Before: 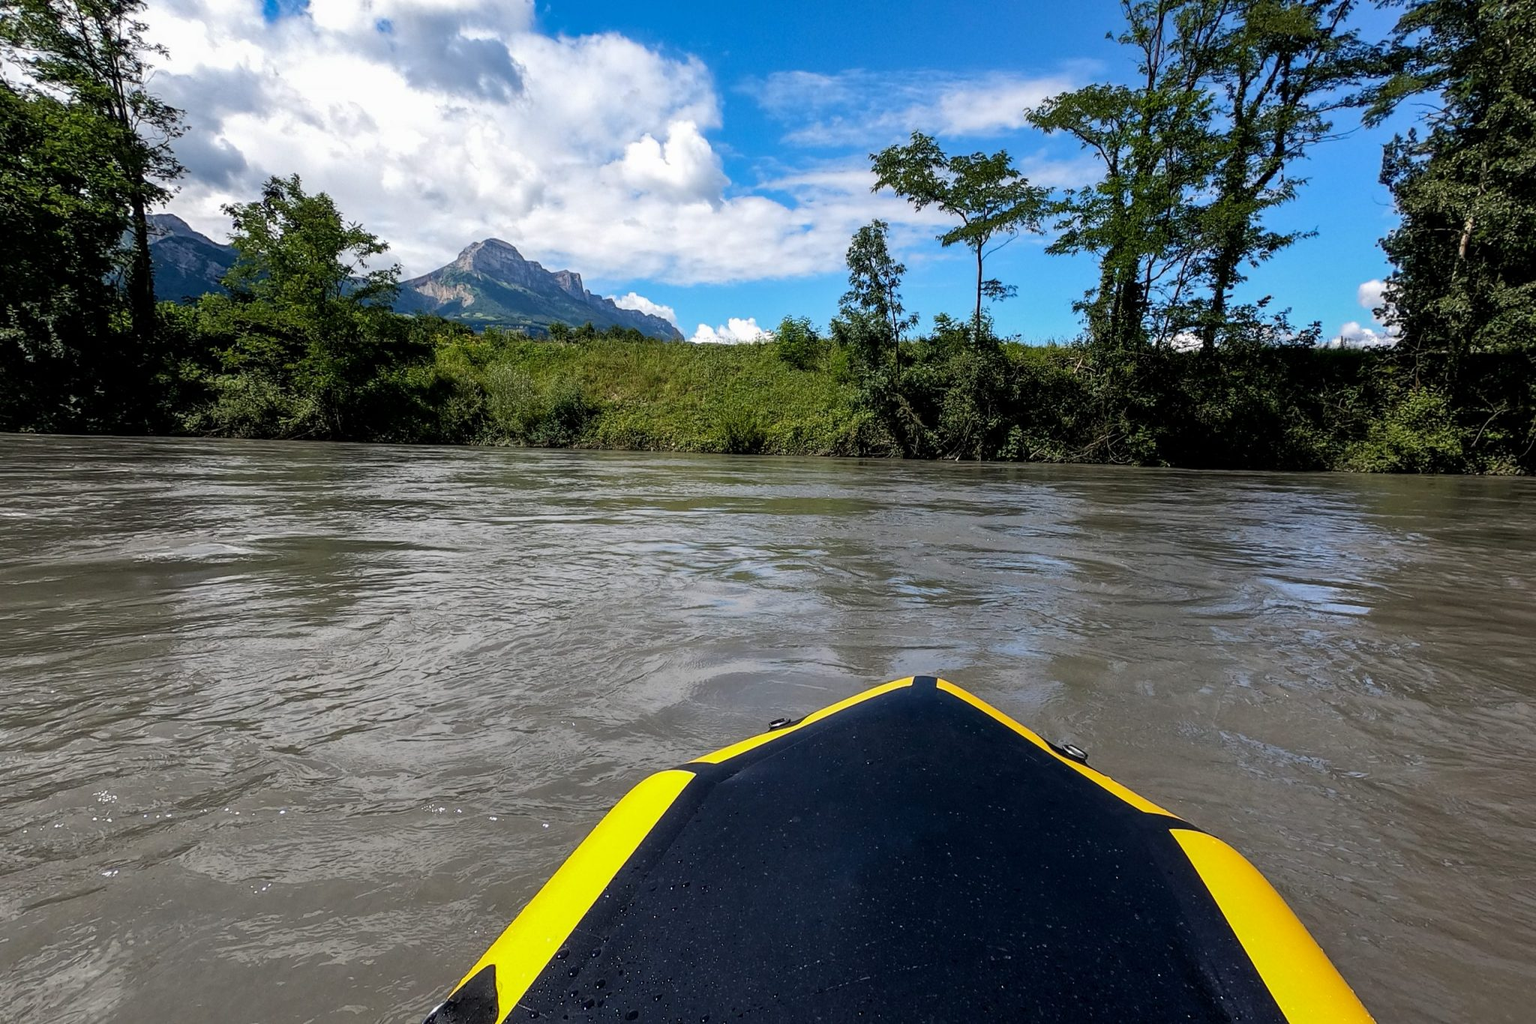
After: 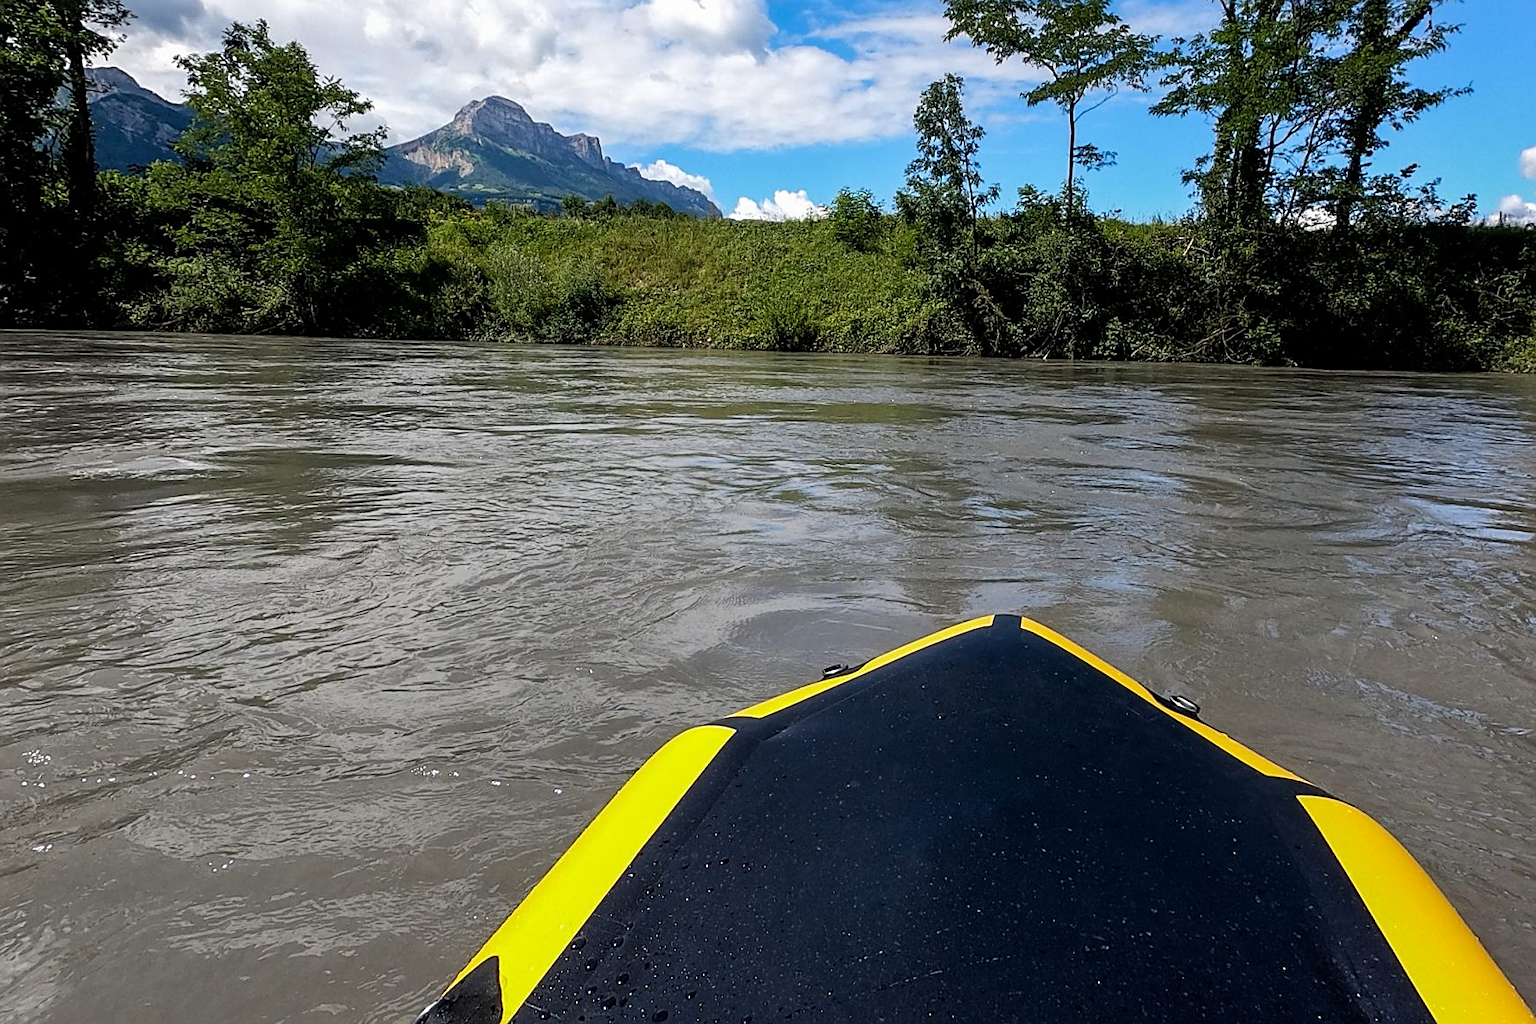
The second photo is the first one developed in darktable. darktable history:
crop and rotate: left 4.842%, top 15.51%, right 10.668%
sharpen: on, module defaults
